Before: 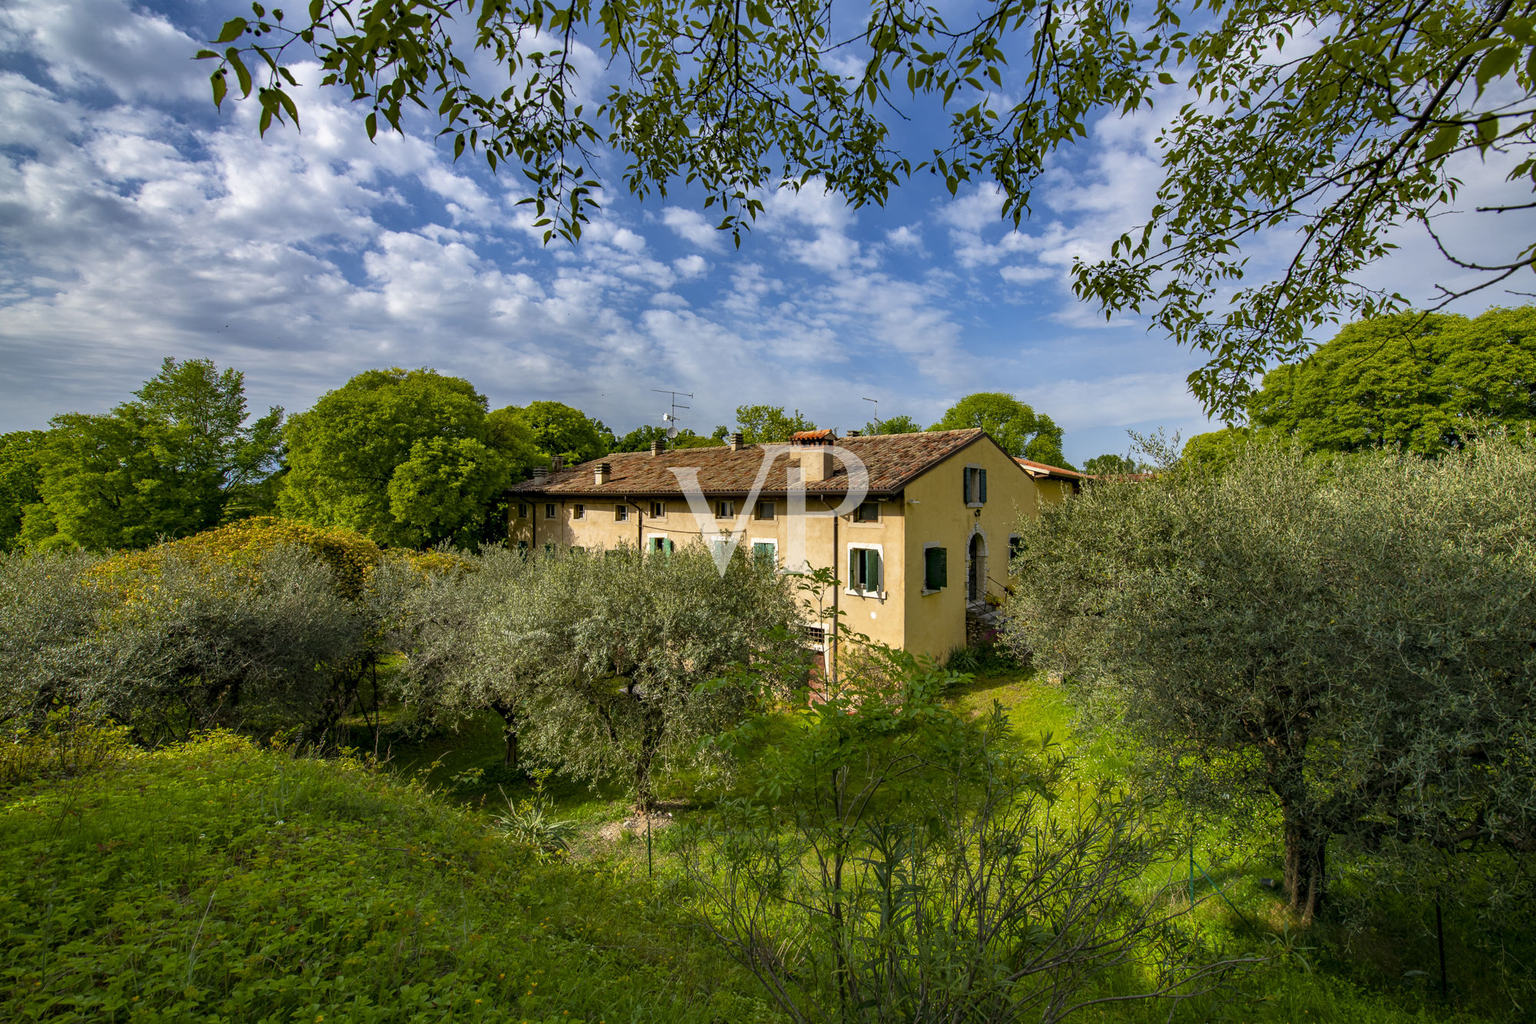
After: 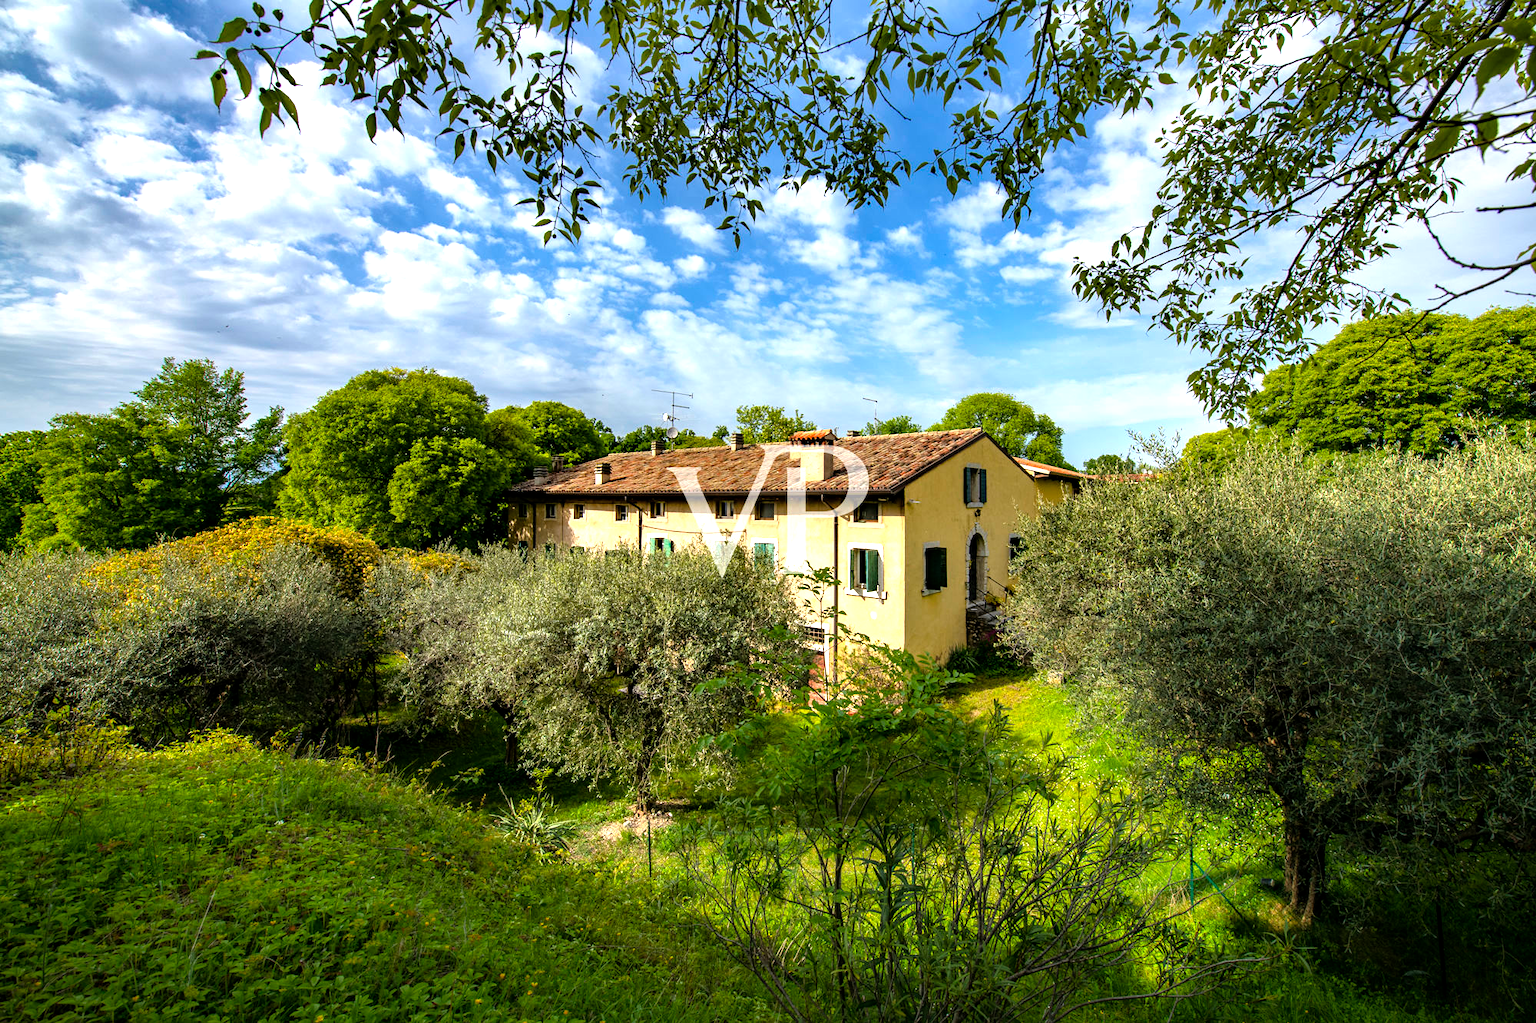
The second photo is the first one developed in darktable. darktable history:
tone equalizer: -8 EV -1.05 EV, -7 EV -1.02 EV, -6 EV -0.844 EV, -5 EV -0.597 EV, -3 EV 0.561 EV, -2 EV 0.848 EV, -1 EV 0.987 EV, +0 EV 1.07 EV
